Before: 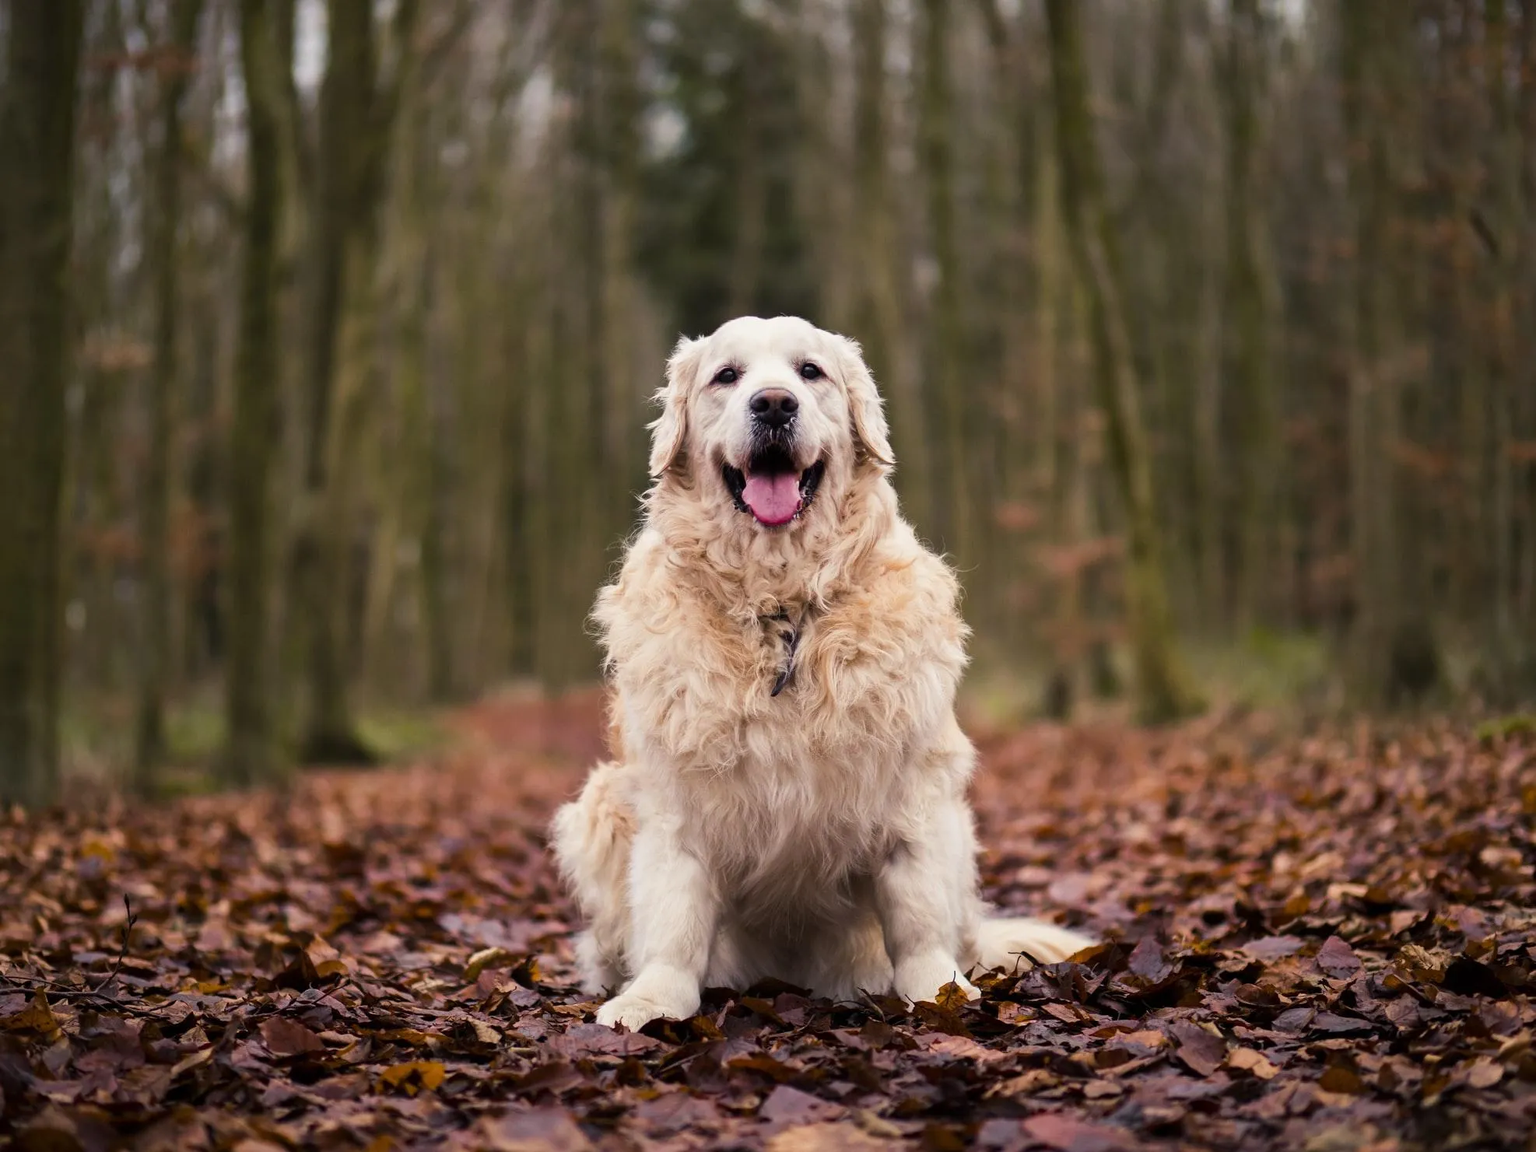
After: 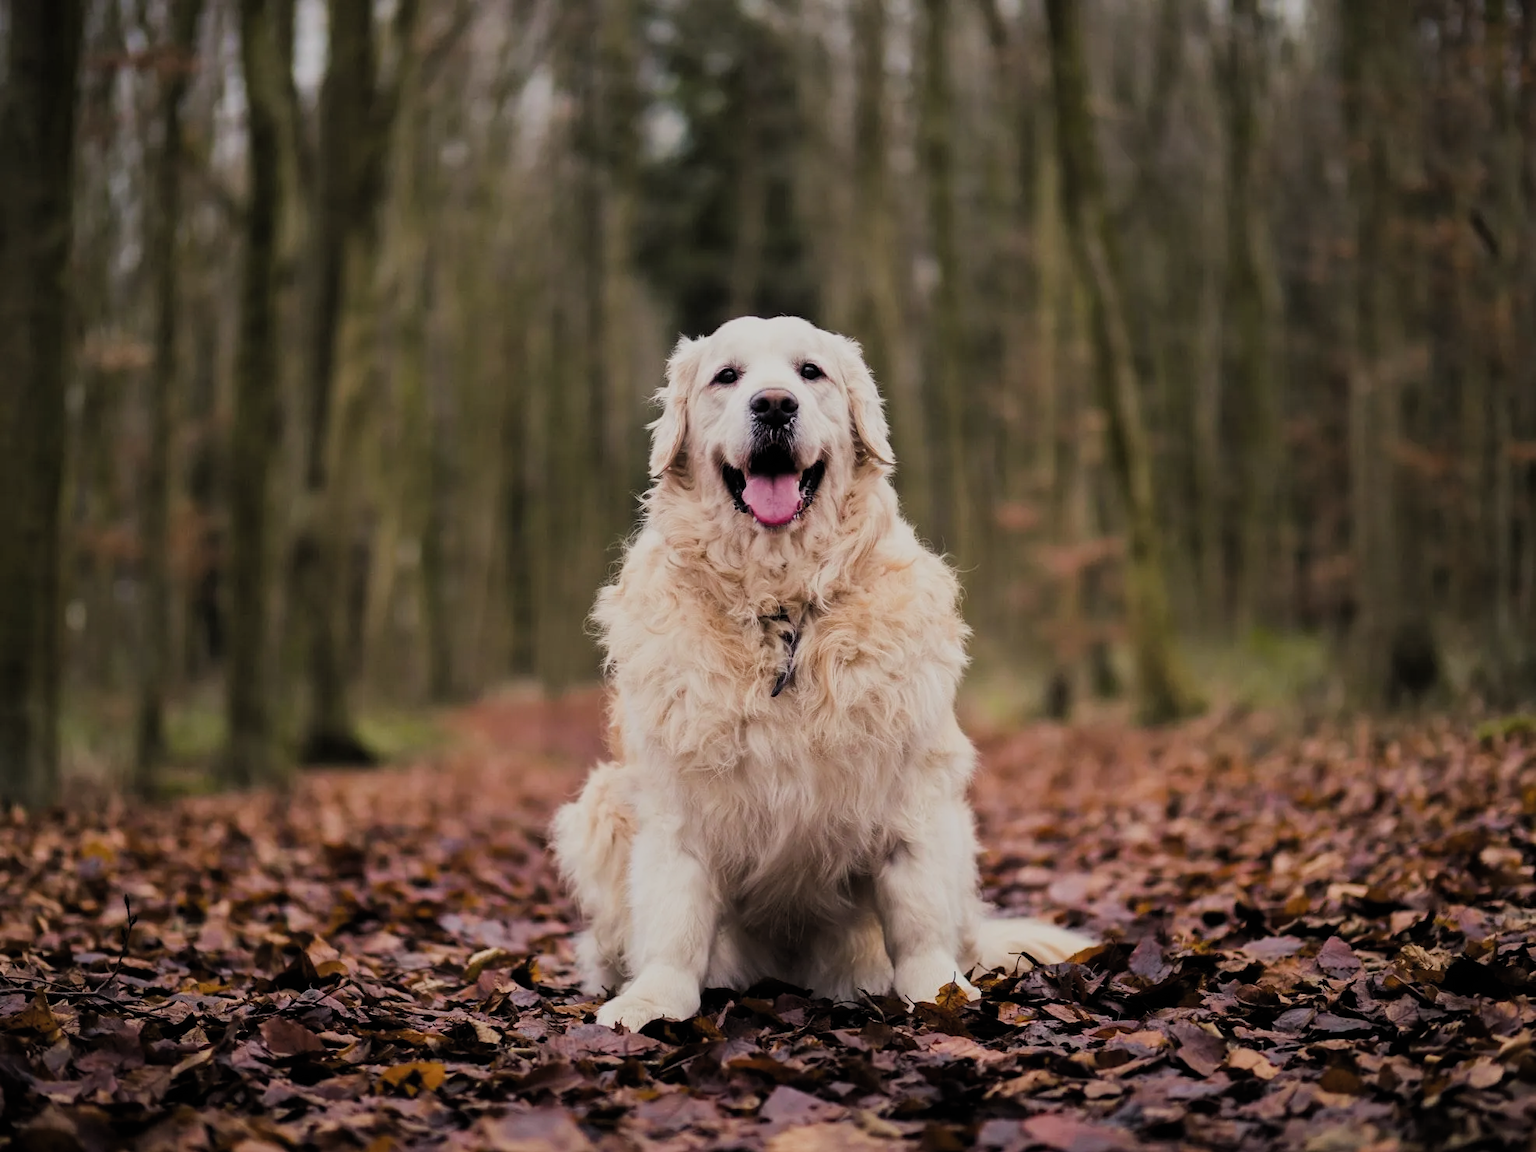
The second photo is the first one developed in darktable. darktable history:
filmic rgb: black relative exposure -7.65 EV, white relative exposure 4.56 EV, threshold 3.05 EV, structure ↔ texture 99.8%, hardness 3.61, color science v4 (2020), enable highlight reconstruction true
